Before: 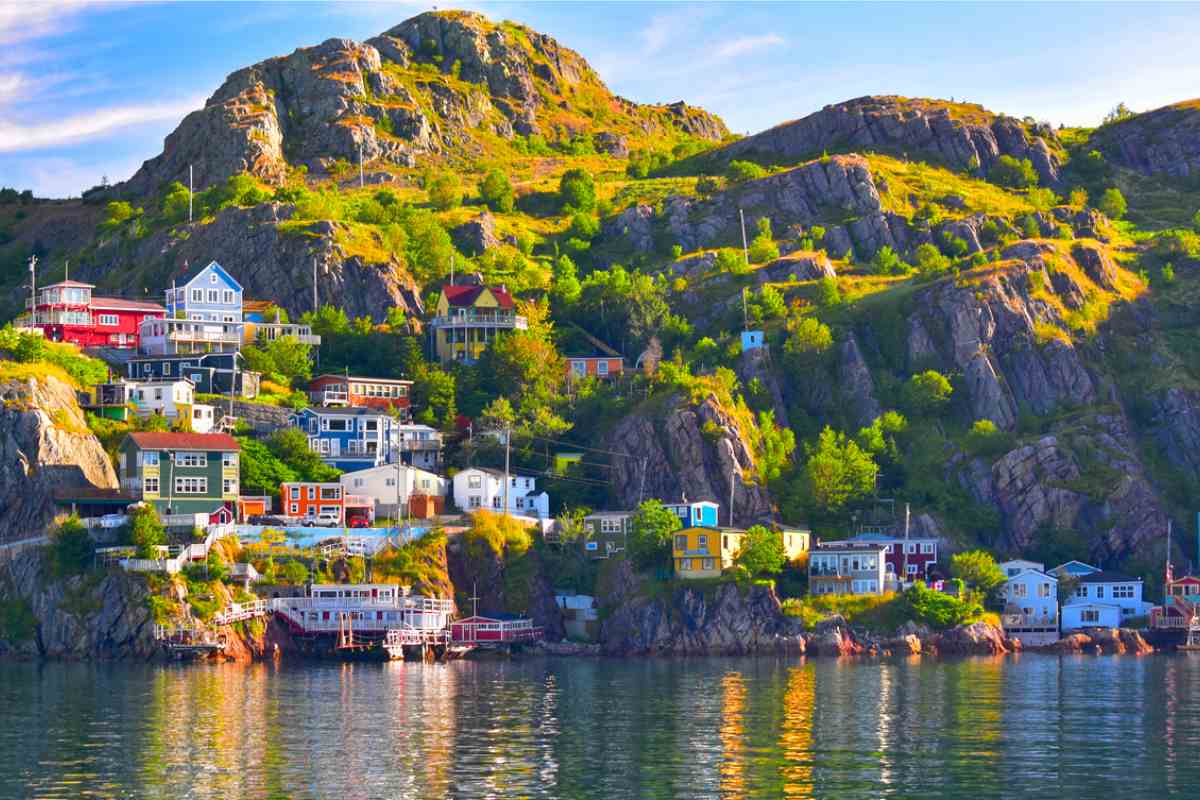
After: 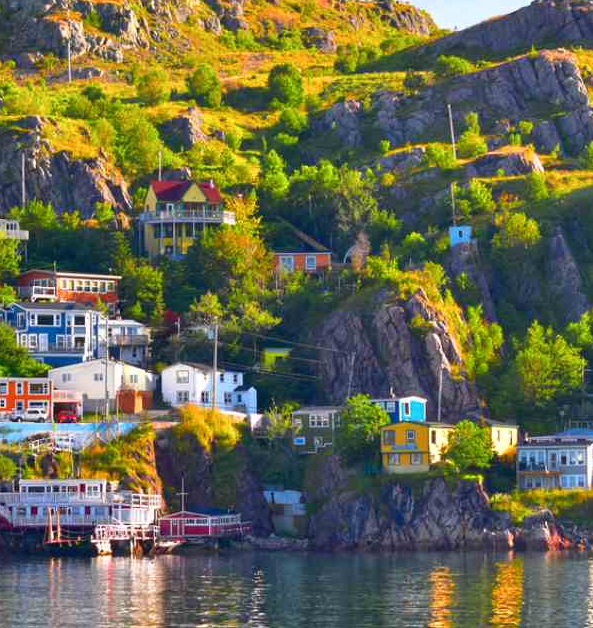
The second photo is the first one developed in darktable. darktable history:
shadows and highlights: shadows 0, highlights 40
crop and rotate: angle 0.02°, left 24.353%, top 13.219%, right 26.156%, bottom 8.224%
